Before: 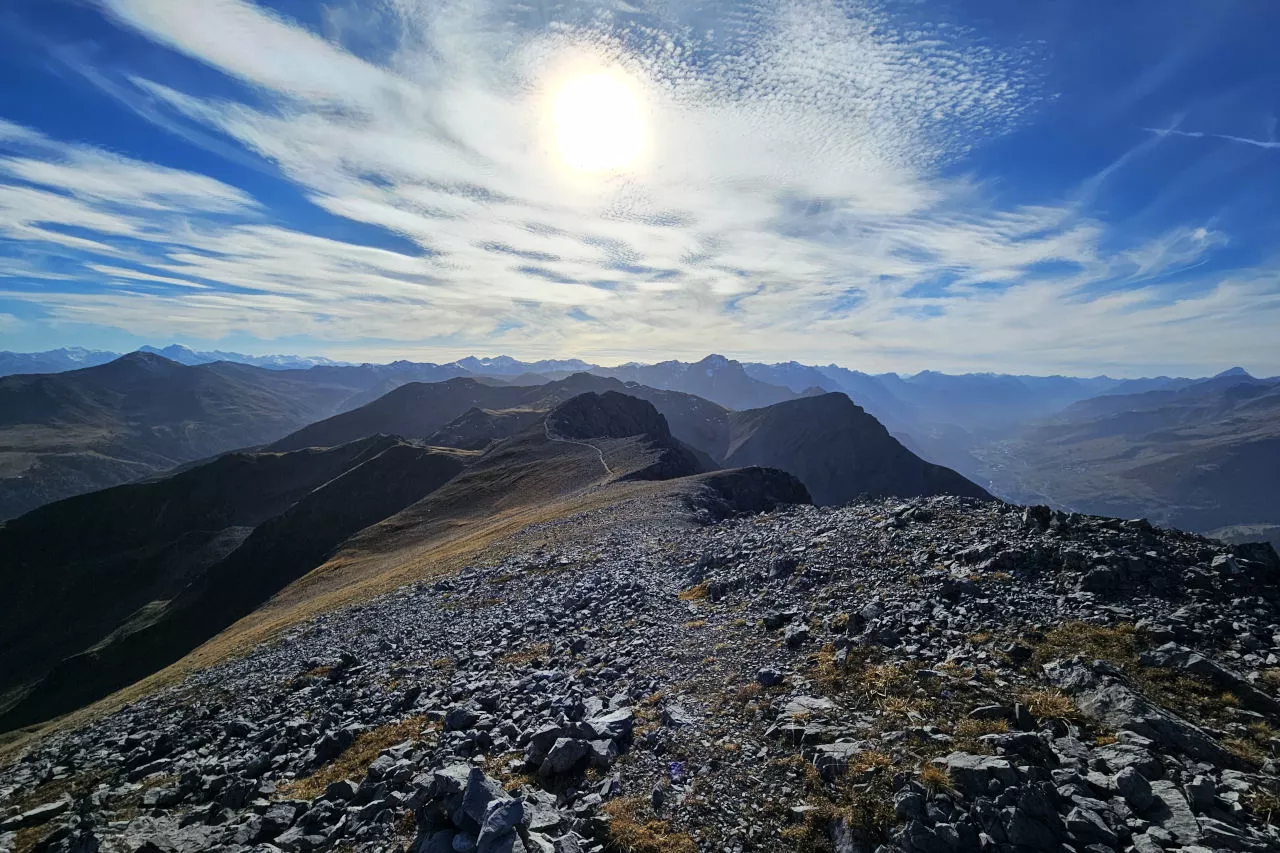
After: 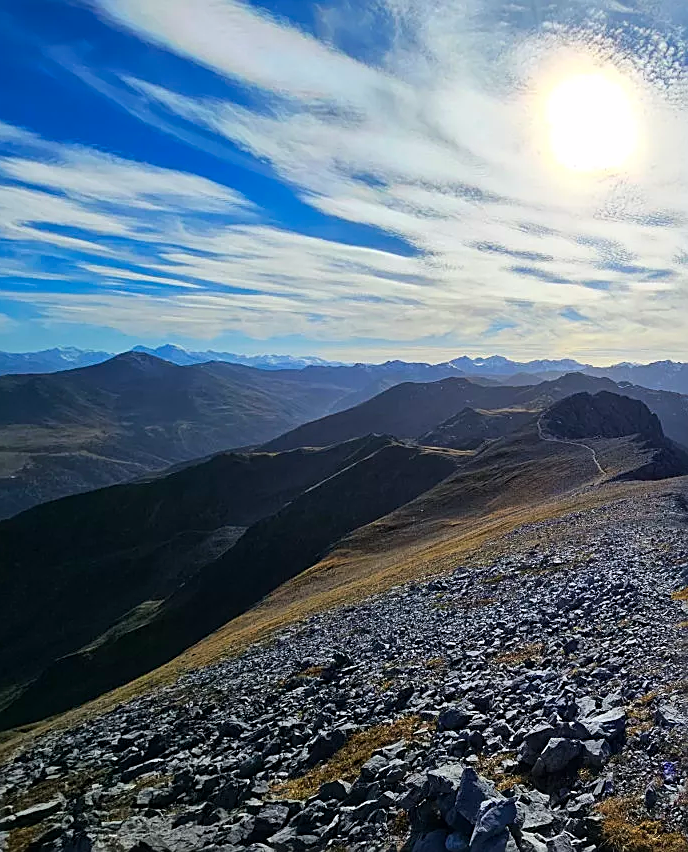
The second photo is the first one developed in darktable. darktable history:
crop: left 0.587%, right 45.588%, bottom 0.086%
sharpen: on, module defaults
color balance rgb: global vibrance 42.74%
